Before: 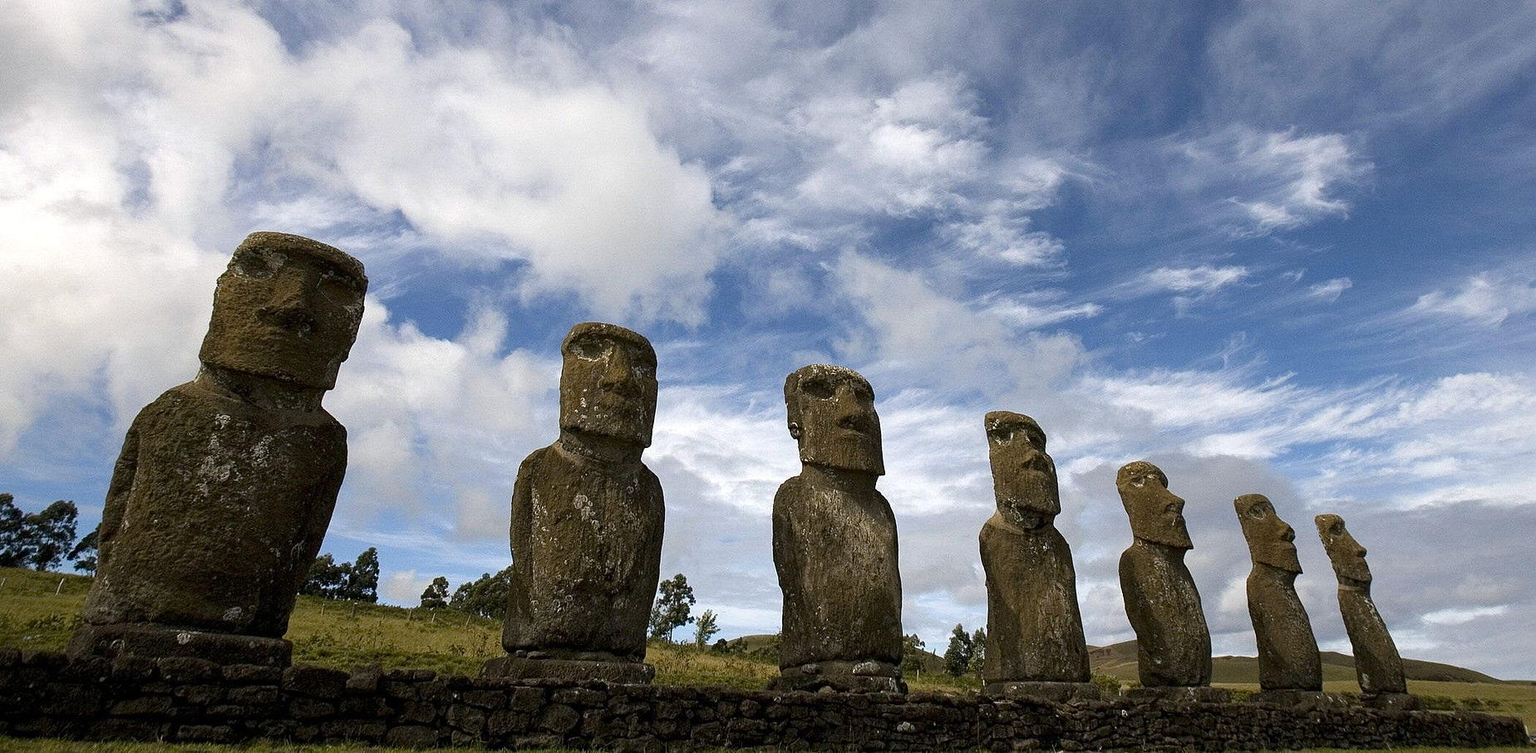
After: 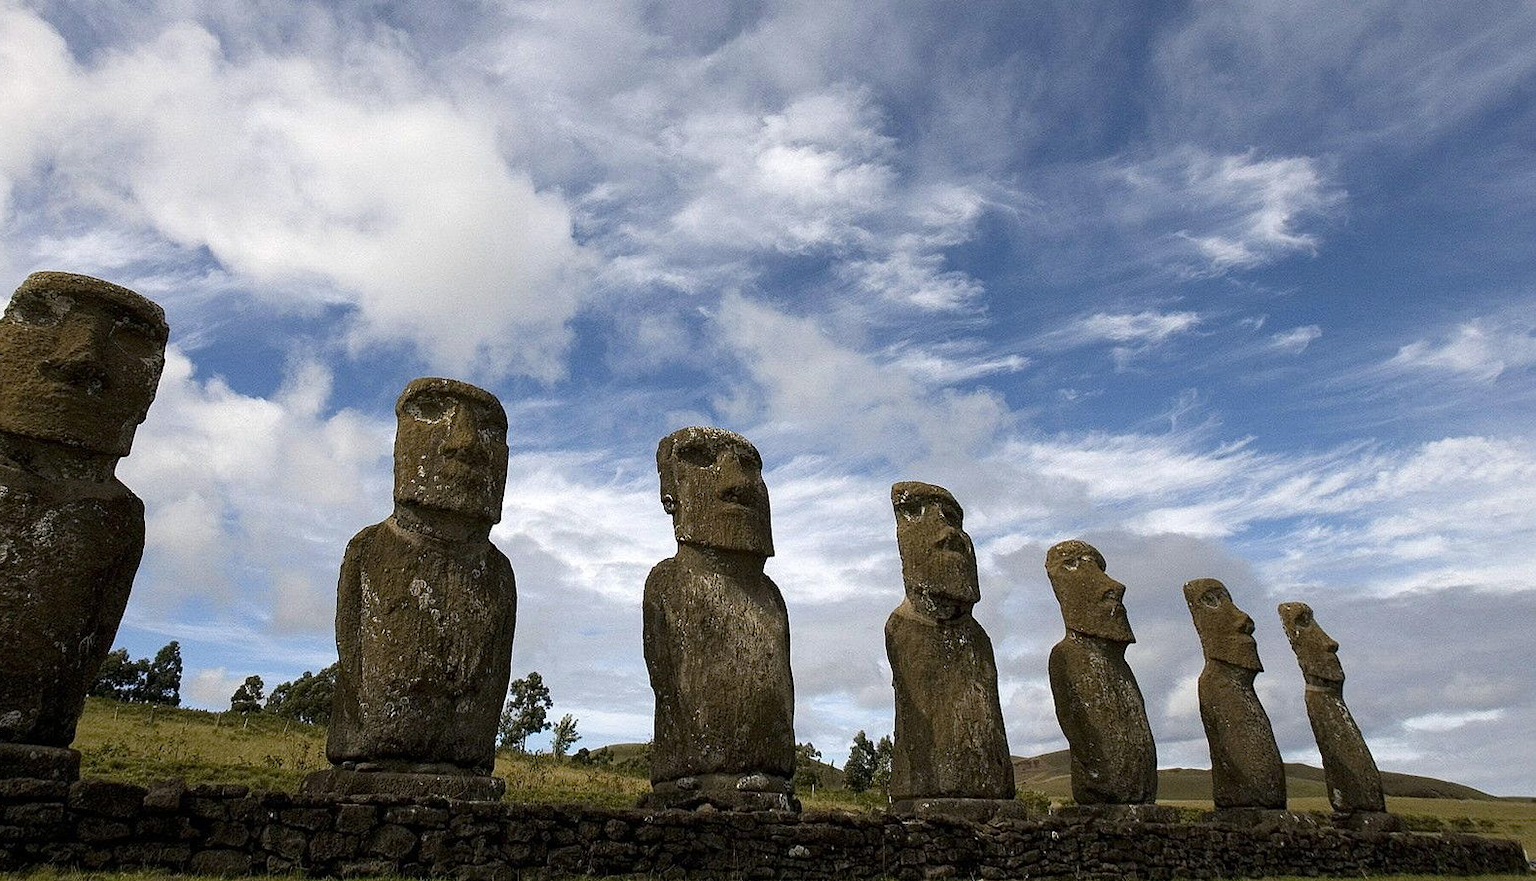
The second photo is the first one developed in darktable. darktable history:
crop and rotate: left 14.584%
contrast brightness saturation: saturation -0.05
